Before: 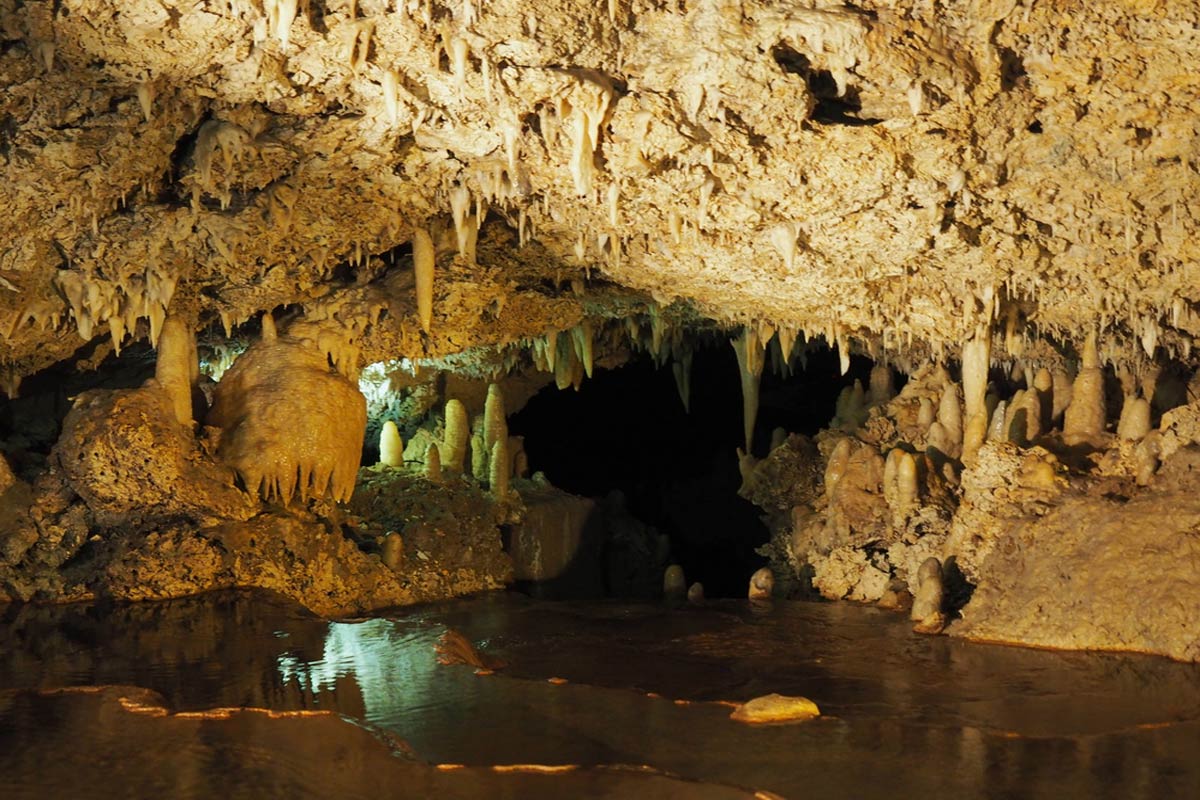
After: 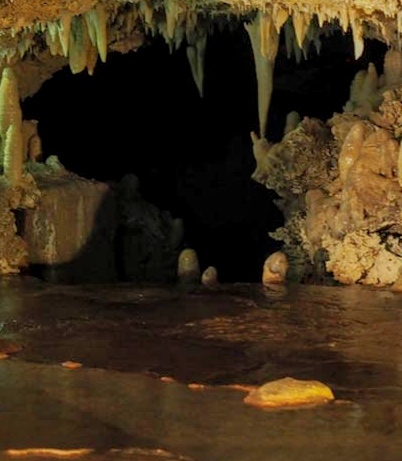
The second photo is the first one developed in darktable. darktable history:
shadows and highlights: on, module defaults
crop: left 40.544%, top 39.555%, right 25.908%, bottom 2.791%
local contrast: detail 130%
